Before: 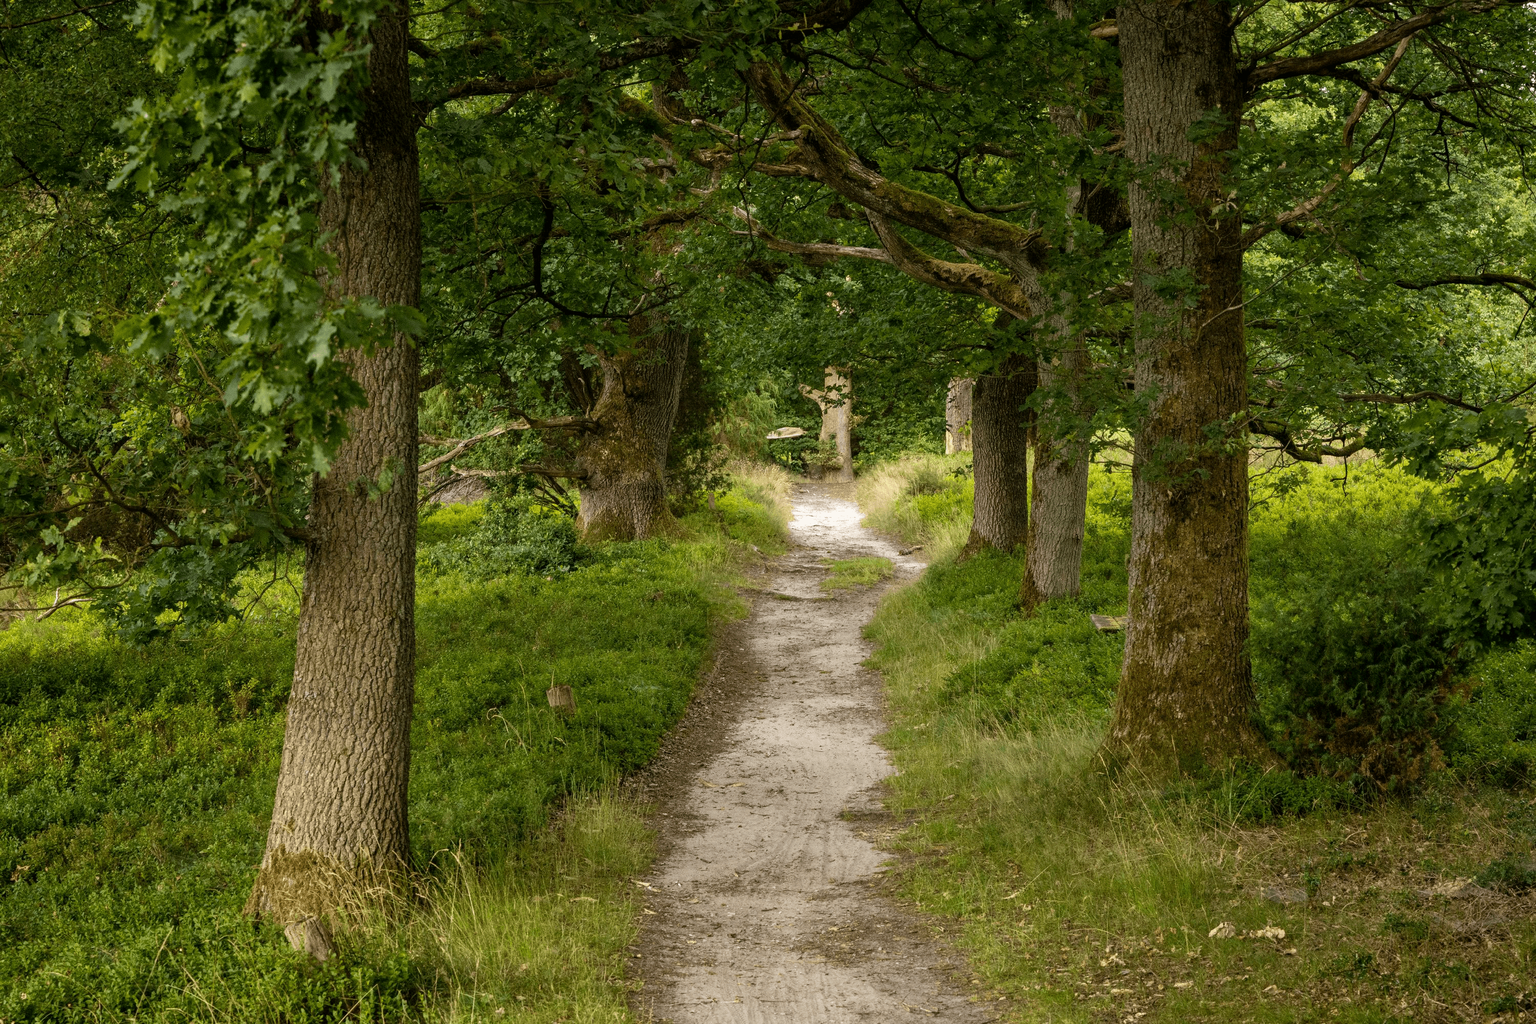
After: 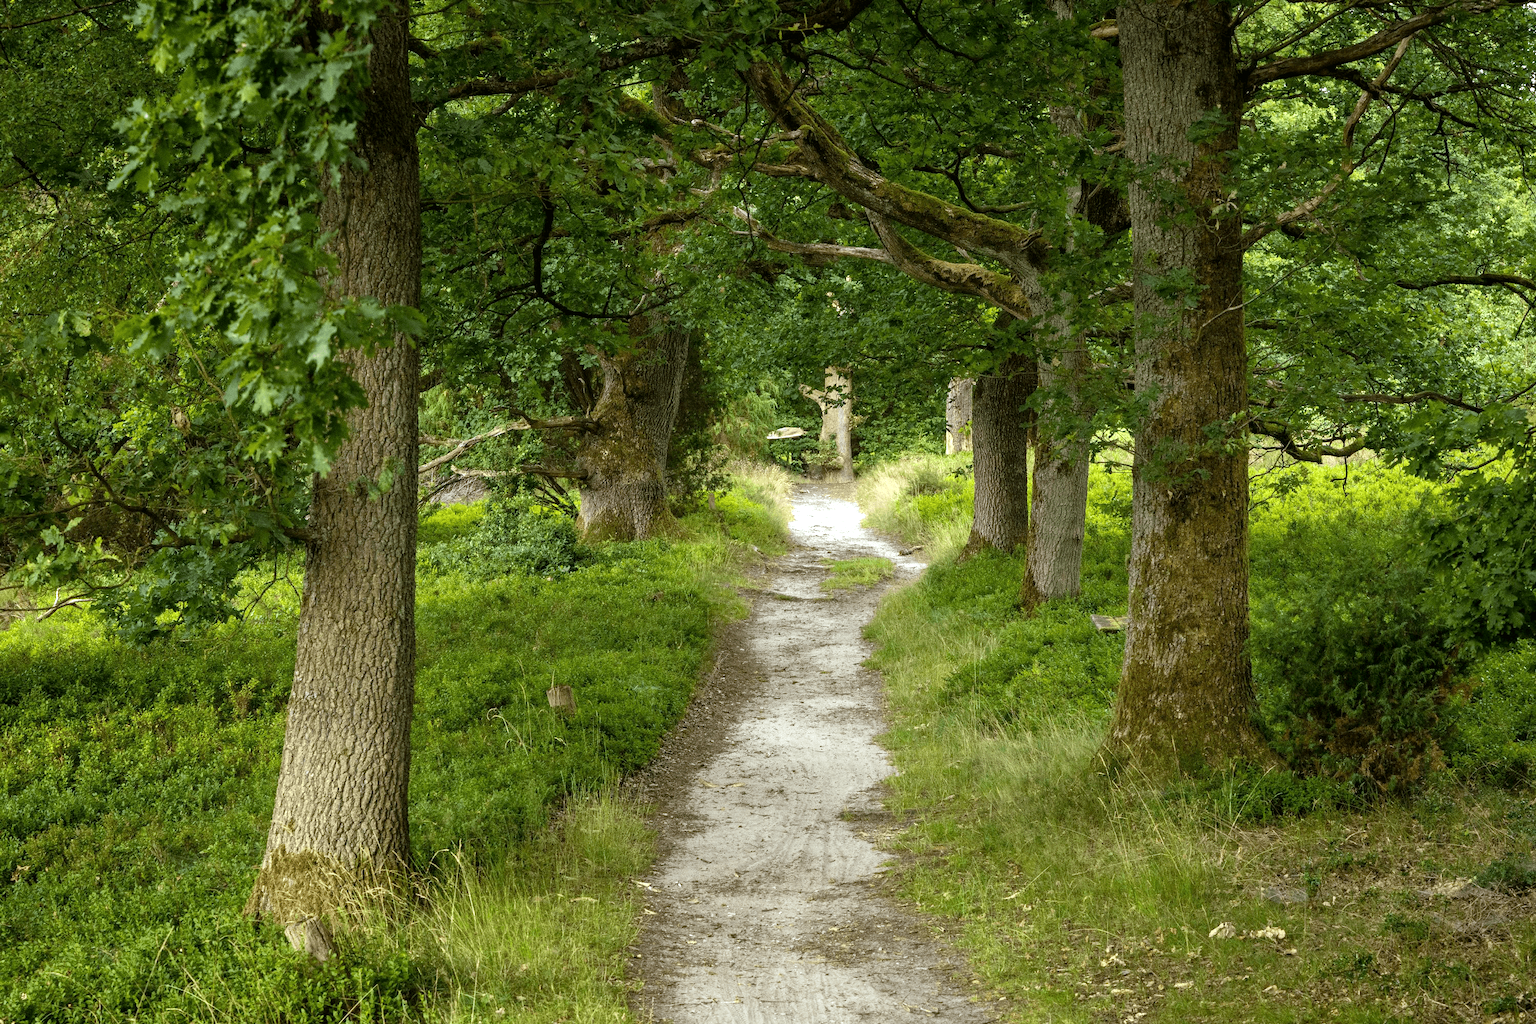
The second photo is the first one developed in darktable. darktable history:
white balance: red 0.925, blue 1.046
exposure: exposure 0.564 EV, compensate highlight preservation false
